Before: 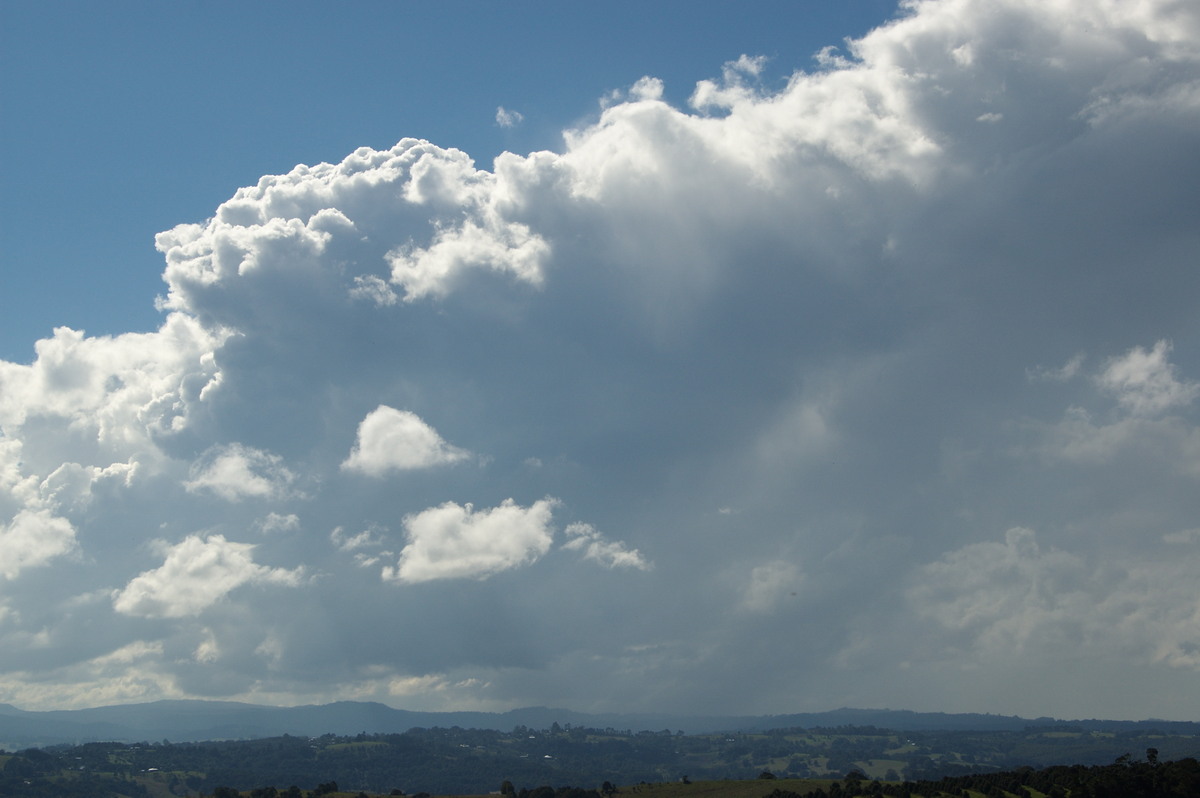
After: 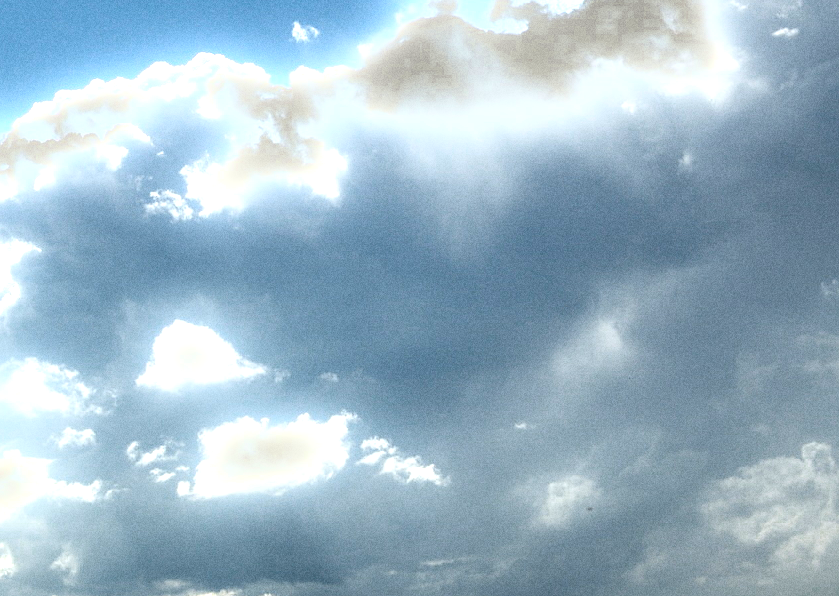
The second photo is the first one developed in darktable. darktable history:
contrast brightness saturation: brightness -0.2, saturation 0.08
exposure: black level correction -0.005, exposure 0.622 EV, compensate highlight preservation false
tone equalizer: -8 EV -0.75 EV, -7 EV -0.7 EV, -6 EV -0.6 EV, -5 EV -0.4 EV, -3 EV 0.4 EV, -2 EV 0.6 EV, -1 EV 0.7 EV, +0 EV 0.75 EV, edges refinement/feathering 500, mask exposure compensation -1.57 EV, preserve details no
crop and rotate: left 17.046%, top 10.659%, right 12.989%, bottom 14.553%
bloom: size 5%, threshold 95%, strength 15%
color zones: curves: ch0 [(0.25, 0.5) (0.347, 0.092) (0.75, 0.5)]; ch1 [(0.25, 0.5) (0.33, 0.51) (0.75, 0.5)]
grain: coarseness 22.88 ISO
local contrast: highlights 65%, shadows 54%, detail 169%, midtone range 0.514
